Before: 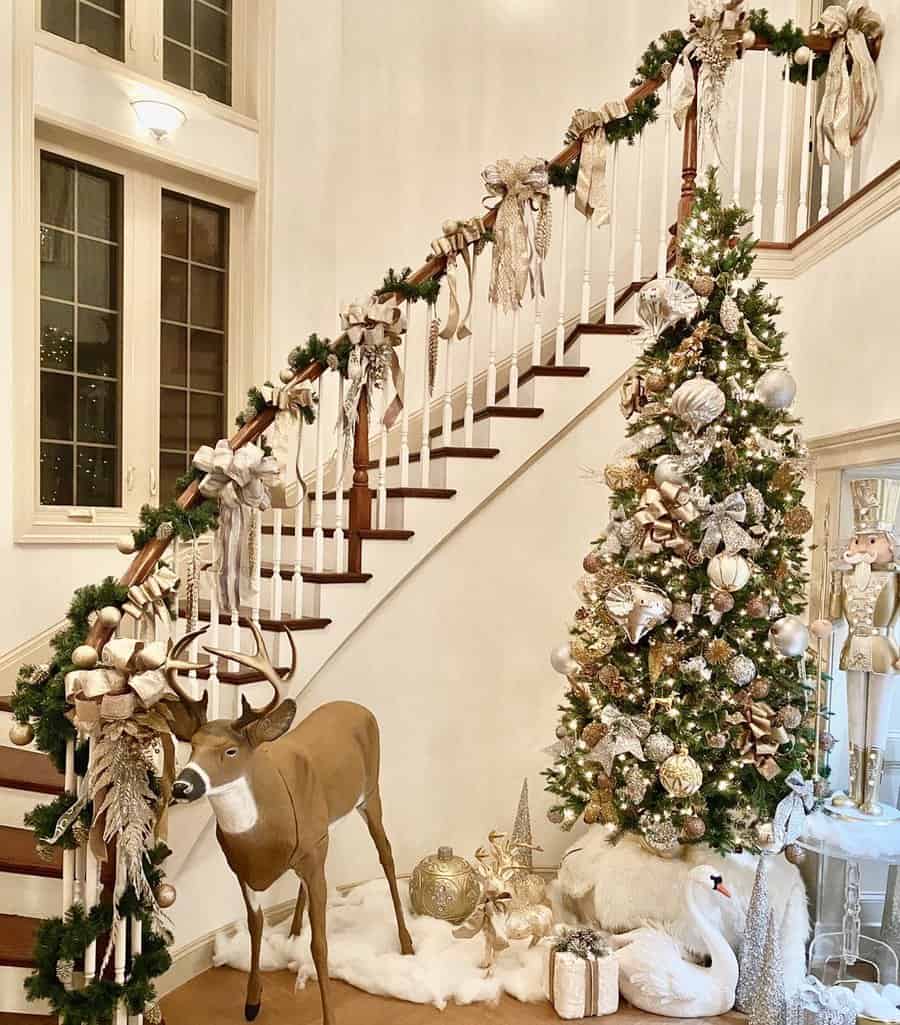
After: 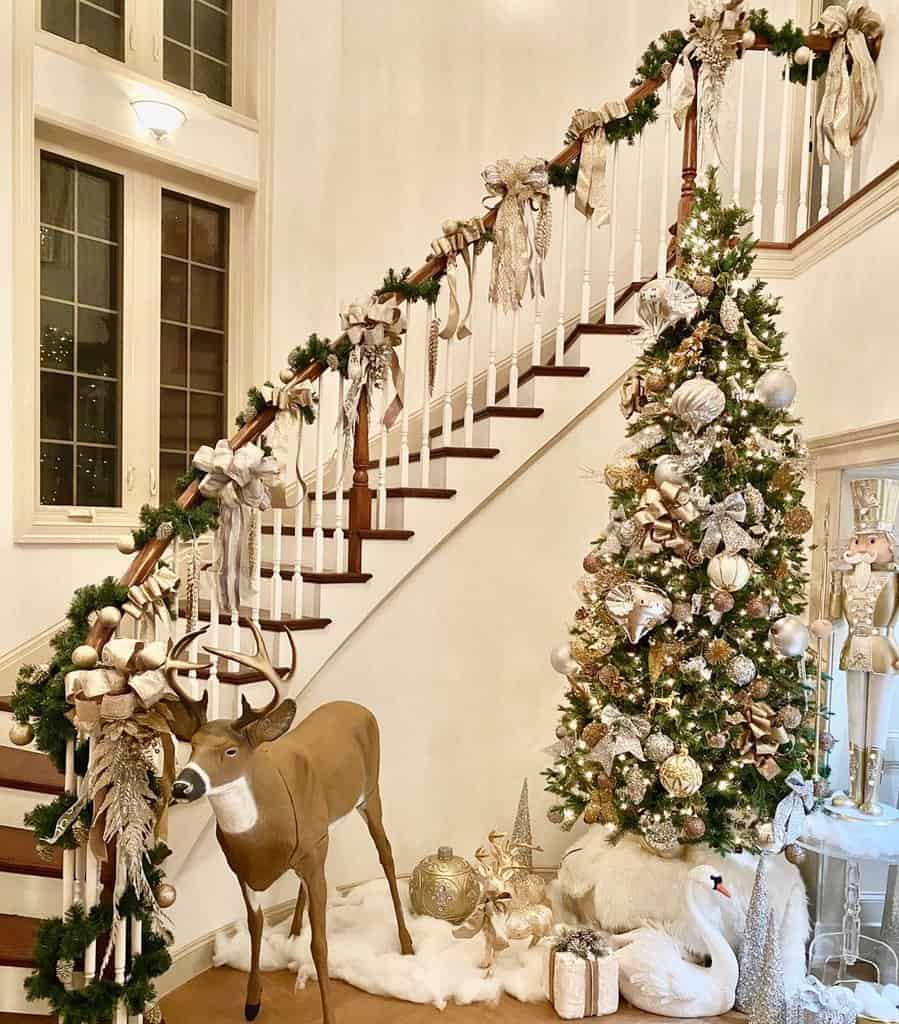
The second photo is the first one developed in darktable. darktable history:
crop and rotate: left 0.087%, bottom 0.007%
color balance rgb: perceptual saturation grading › global saturation 0.732%, global vibrance 16.257%, saturation formula JzAzBz (2021)
